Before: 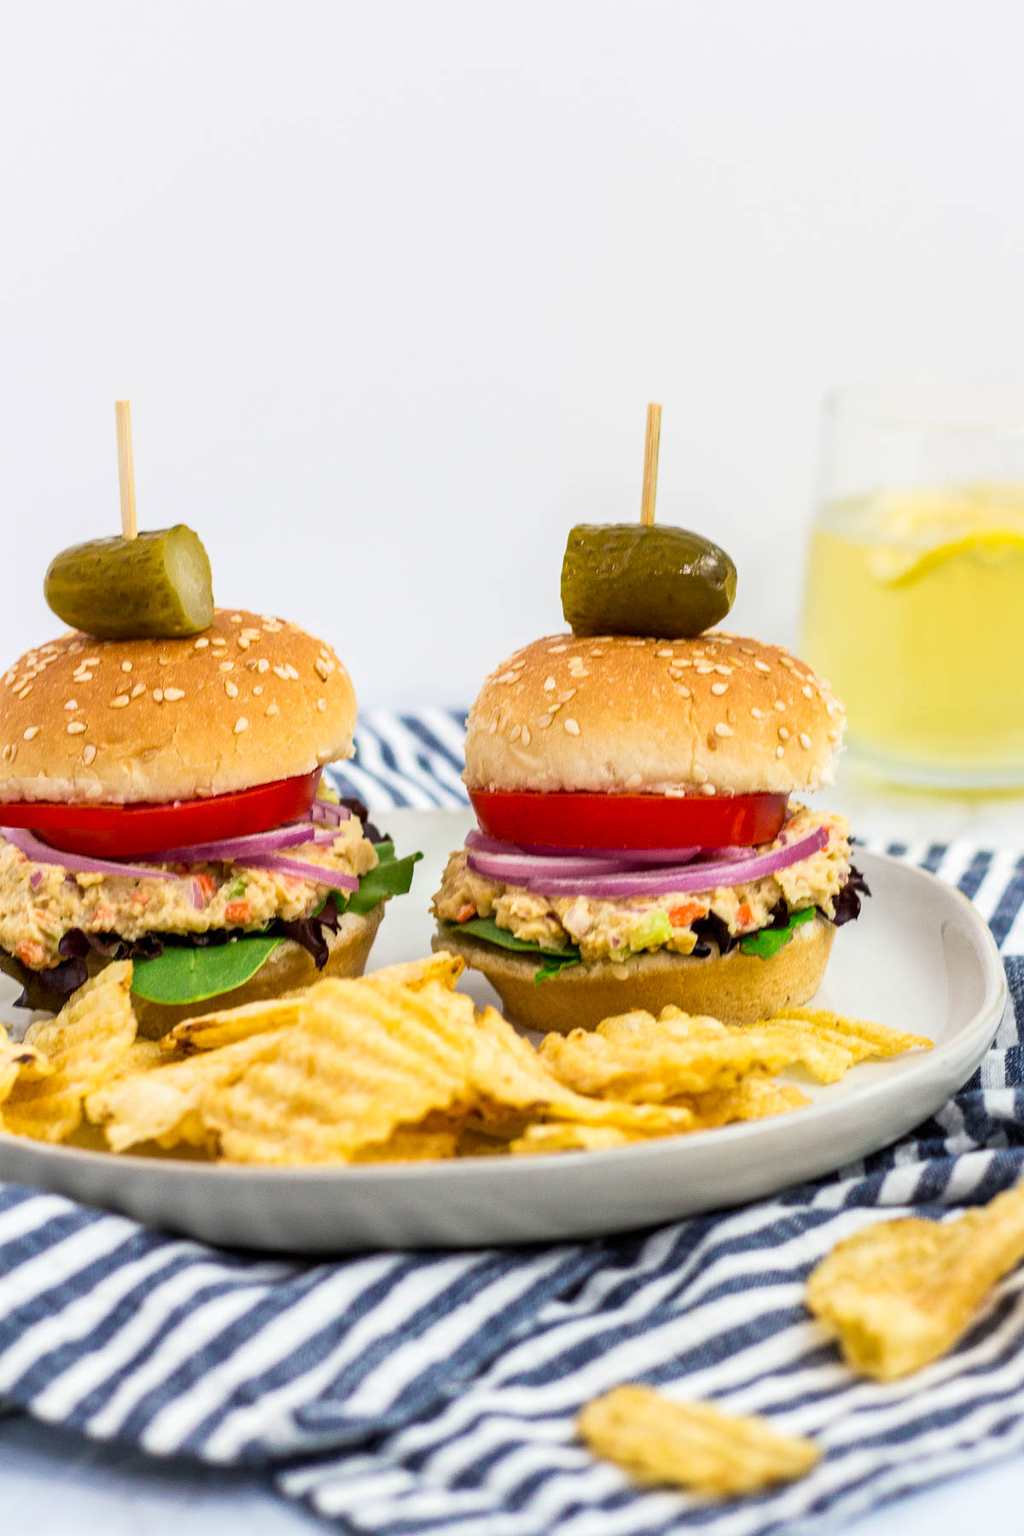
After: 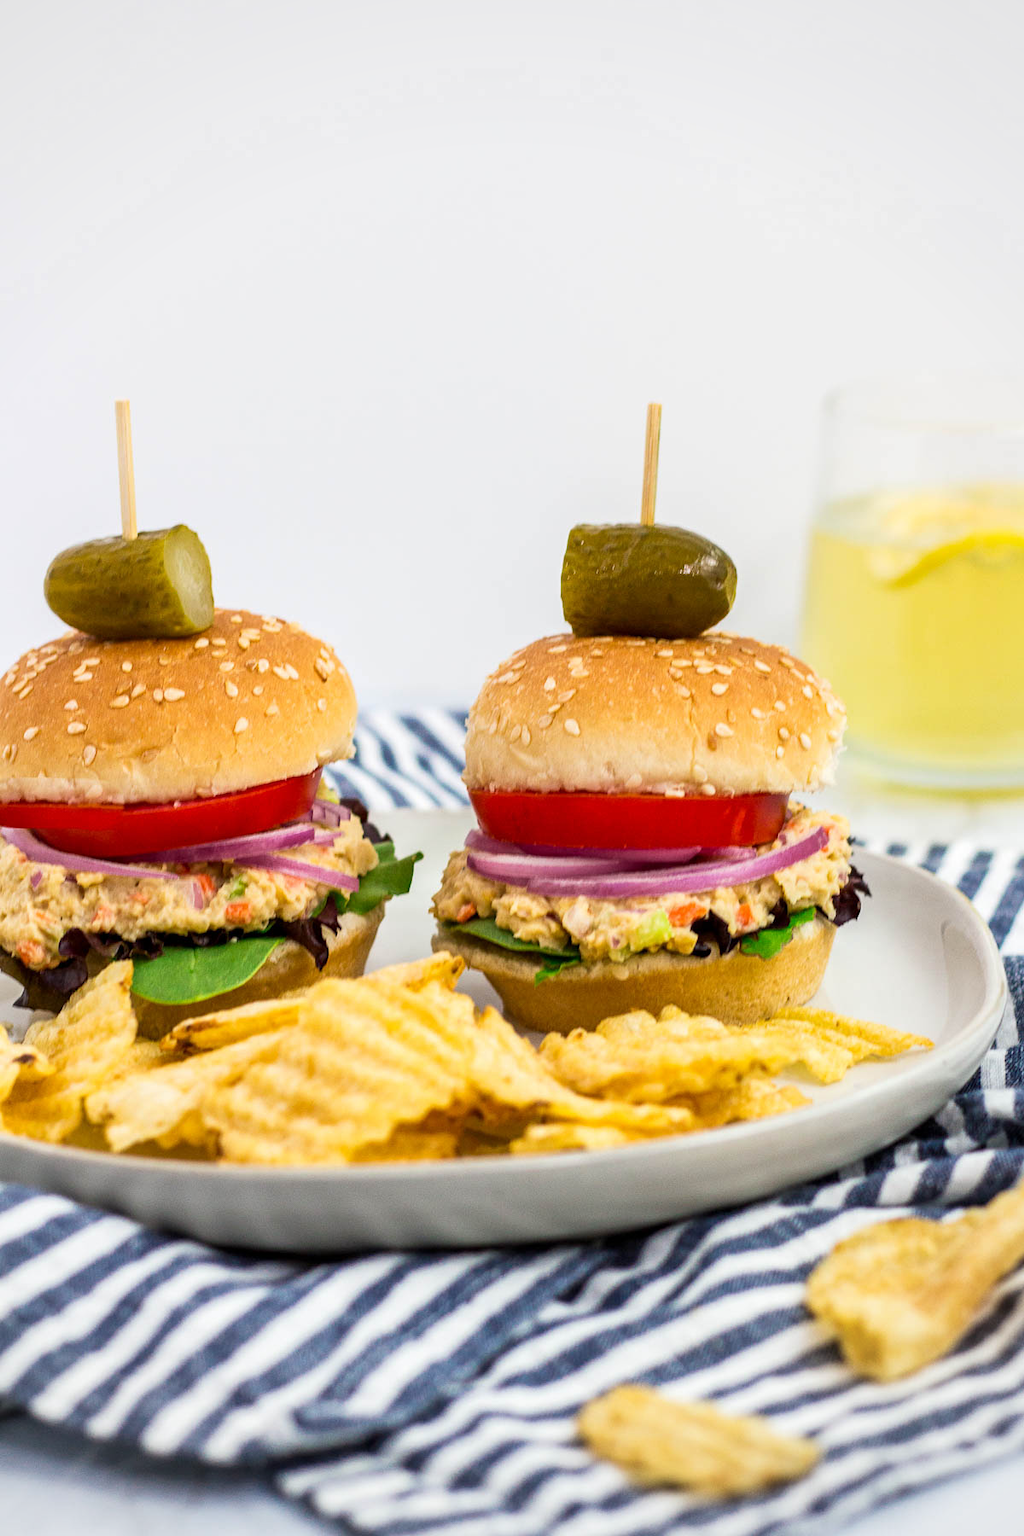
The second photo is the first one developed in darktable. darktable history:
vignetting: brightness -0.167
